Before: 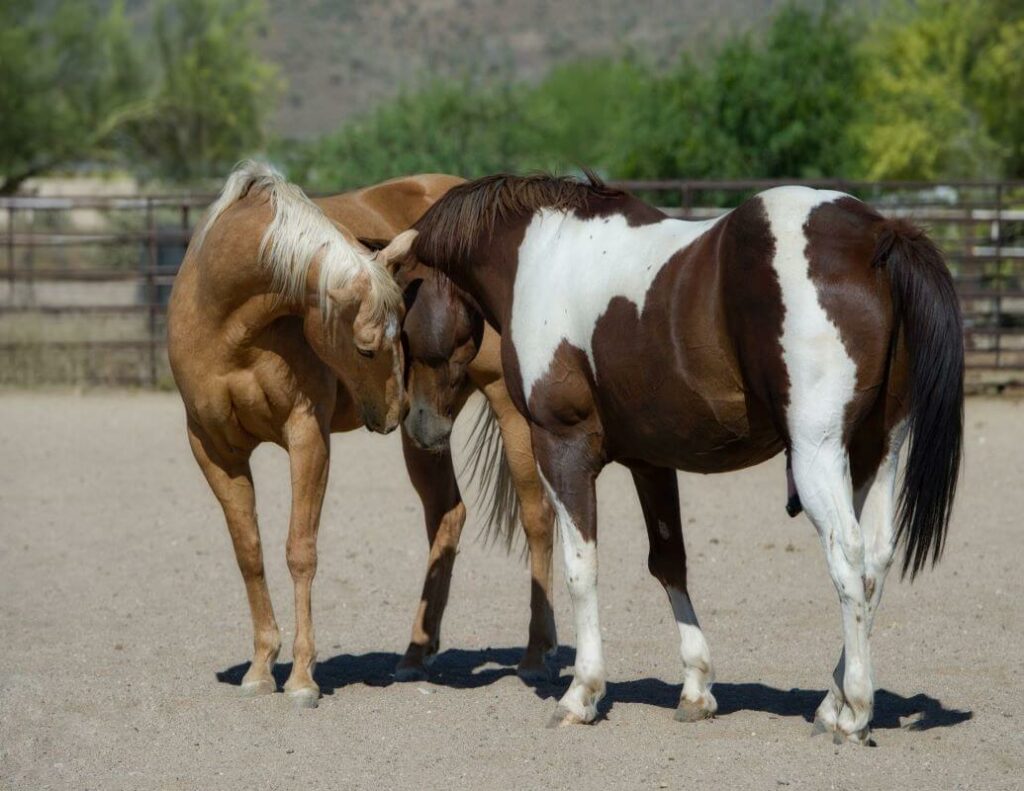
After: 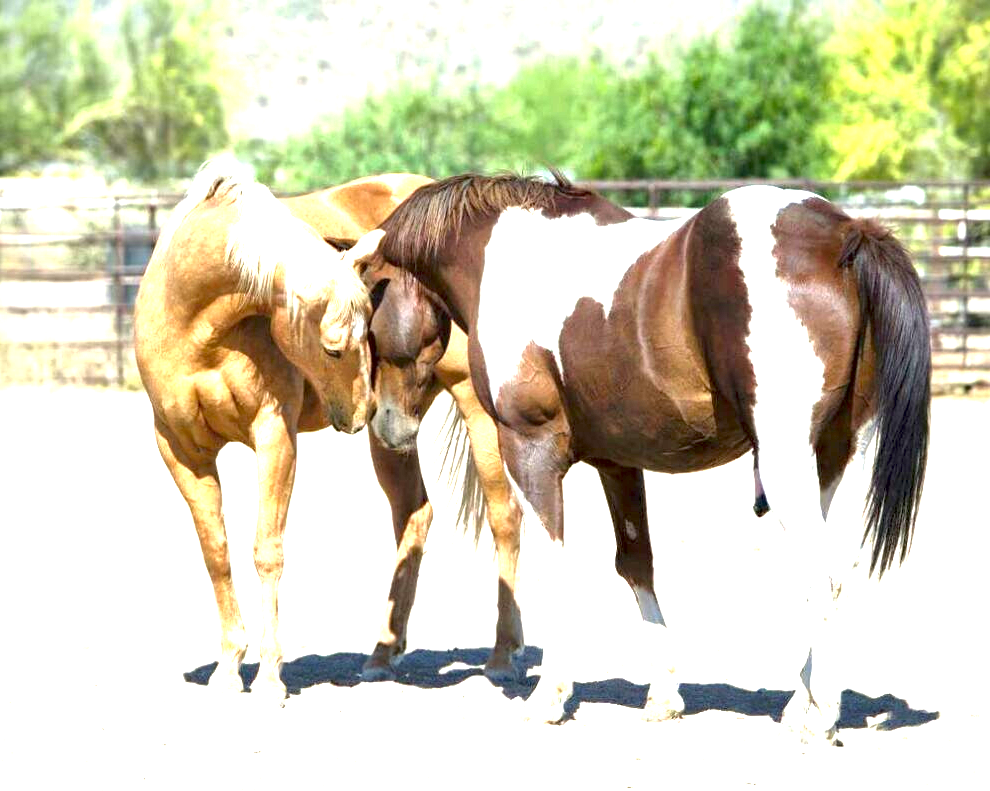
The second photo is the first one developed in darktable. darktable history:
crop and rotate: left 3.232%
exposure: black level correction 0.001, exposure 2.698 EV, compensate highlight preservation false
local contrast: mode bilateral grid, contrast 20, coarseness 50, detail 144%, midtone range 0.2
